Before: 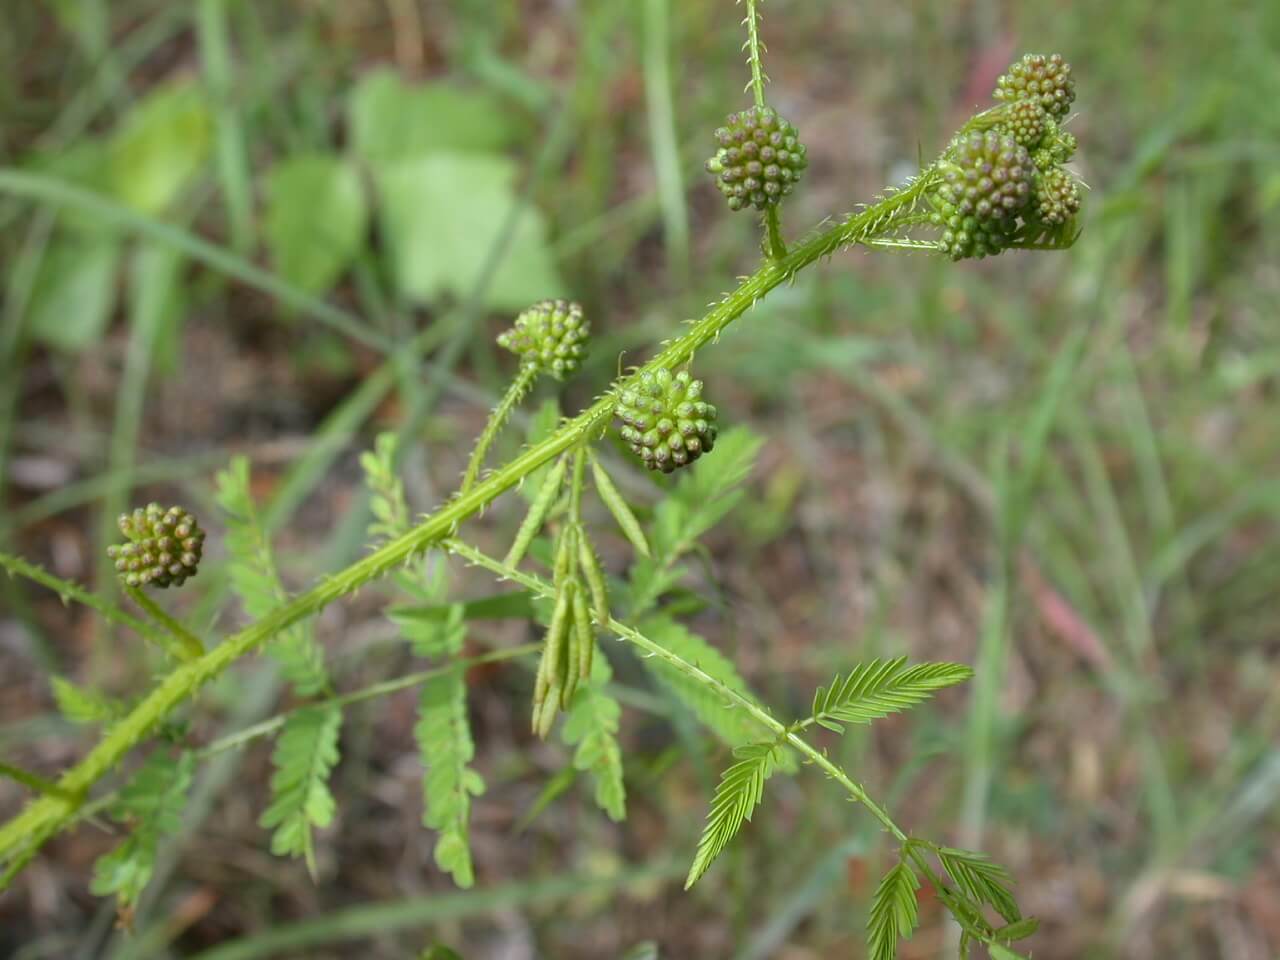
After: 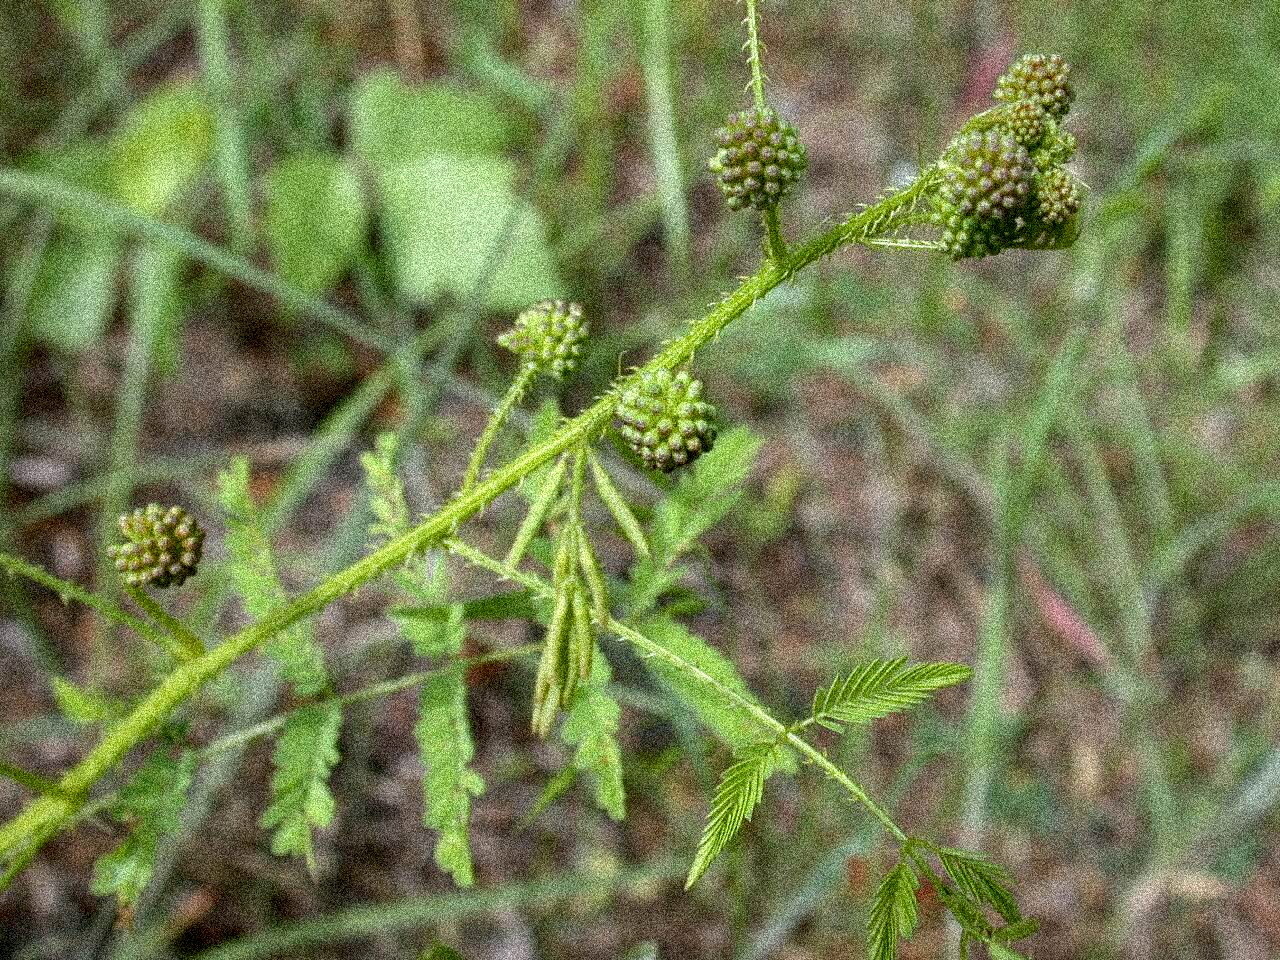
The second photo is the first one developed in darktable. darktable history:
grain: coarseness 3.75 ISO, strength 100%, mid-tones bias 0%
exposure: black level correction 0.009, exposure 0.014 EV, compensate highlight preservation false
tone curve: curves: ch0 [(0, 0) (0.08, 0.069) (0.4, 0.391) (0.6, 0.609) (0.92, 0.93) (1, 1)], color space Lab, independent channels, preserve colors none
local contrast: on, module defaults
